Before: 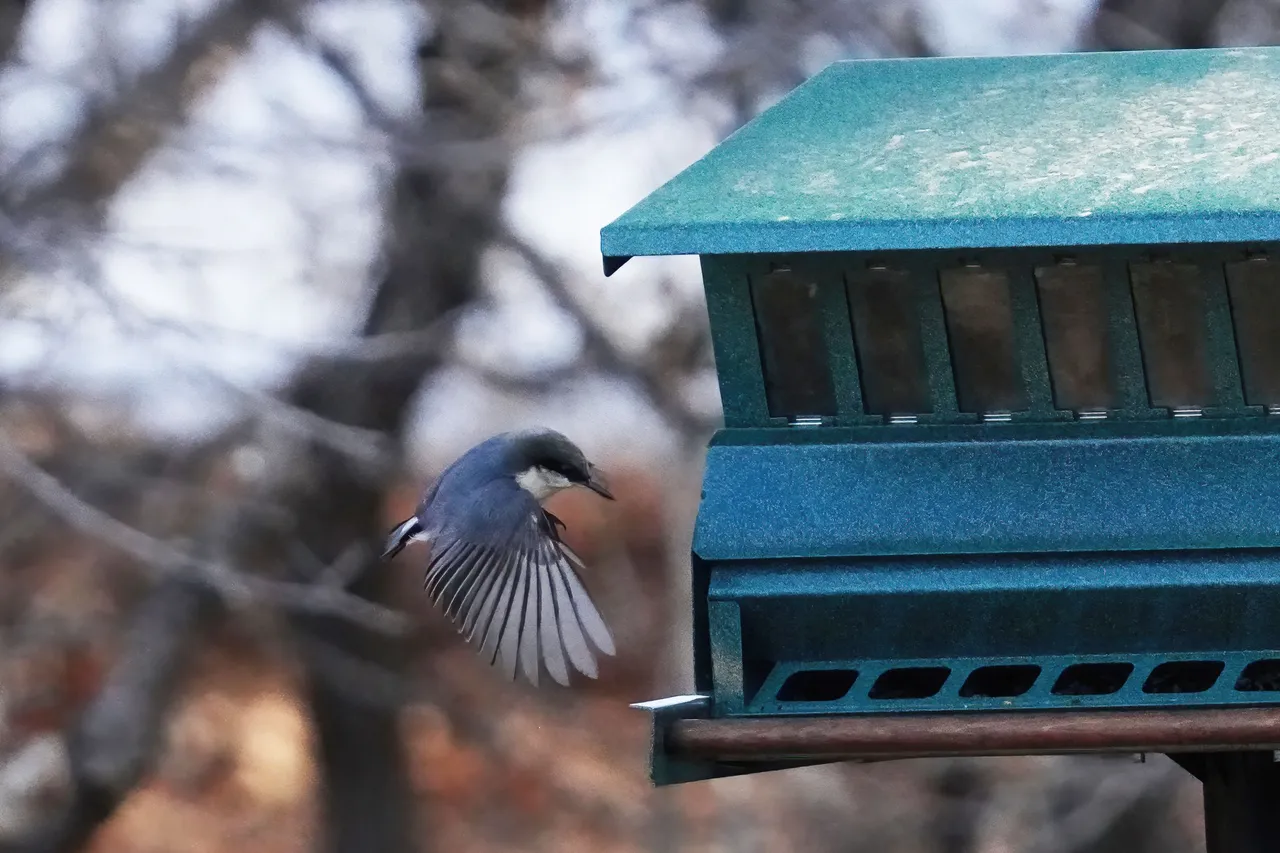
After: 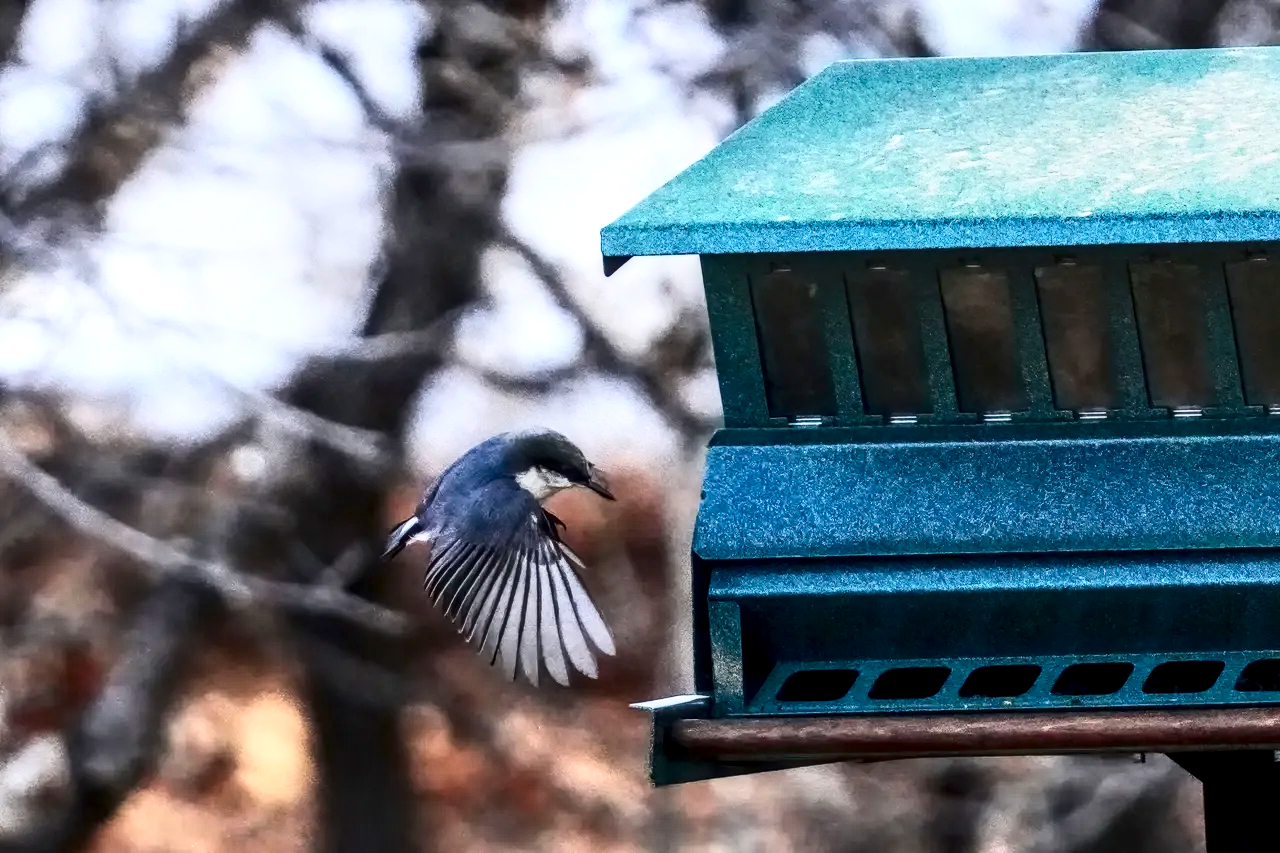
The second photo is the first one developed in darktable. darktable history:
exposure: black level correction -0.001, exposure 0.08 EV, compensate highlight preservation false
local contrast: highlights 28%, detail 150%
contrast brightness saturation: contrast 0.399, brightness 0.109, saturation 0.208
